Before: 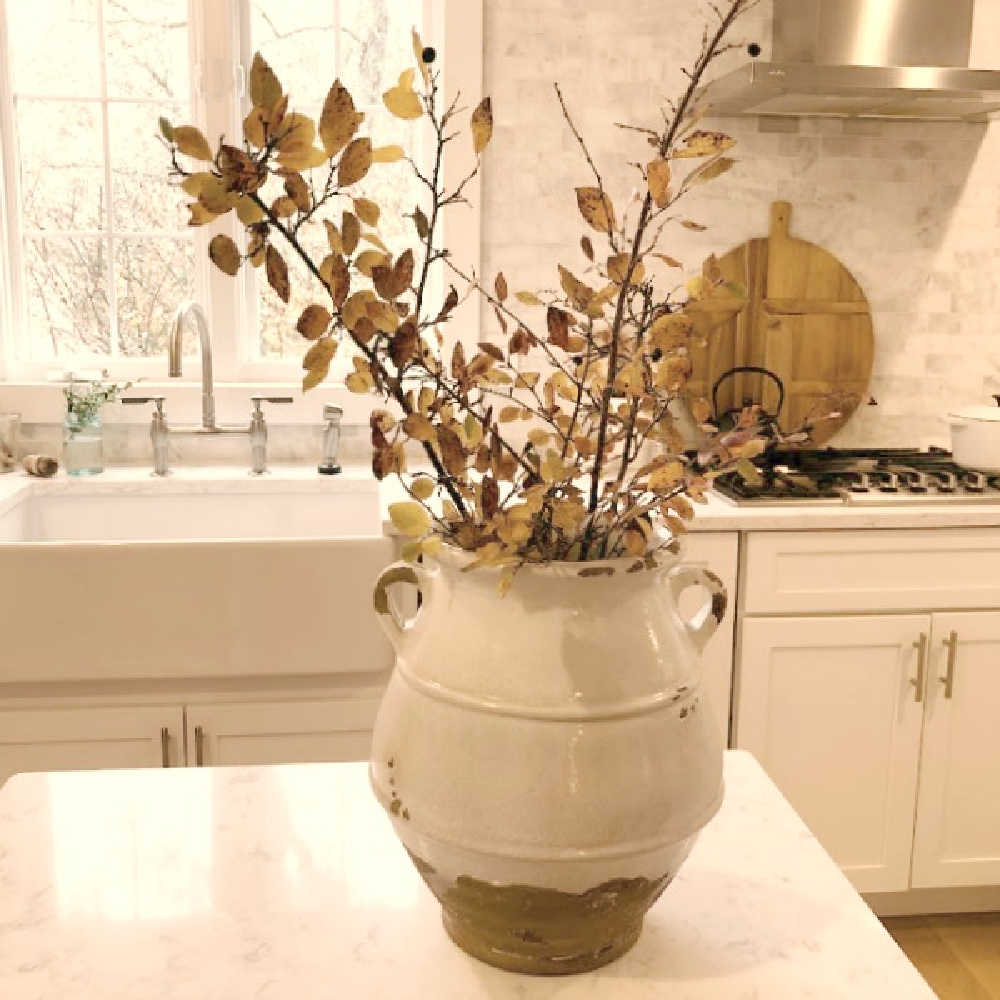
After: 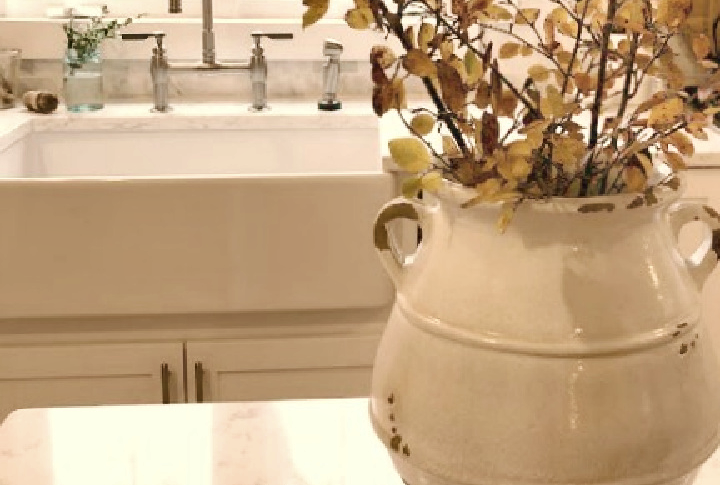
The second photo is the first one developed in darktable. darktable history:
shadows and highlights: shadows 32.83, highlights -47.7, soften with gaussian
crop: top 36.498%, right 27.964%, bottom 14.995%
